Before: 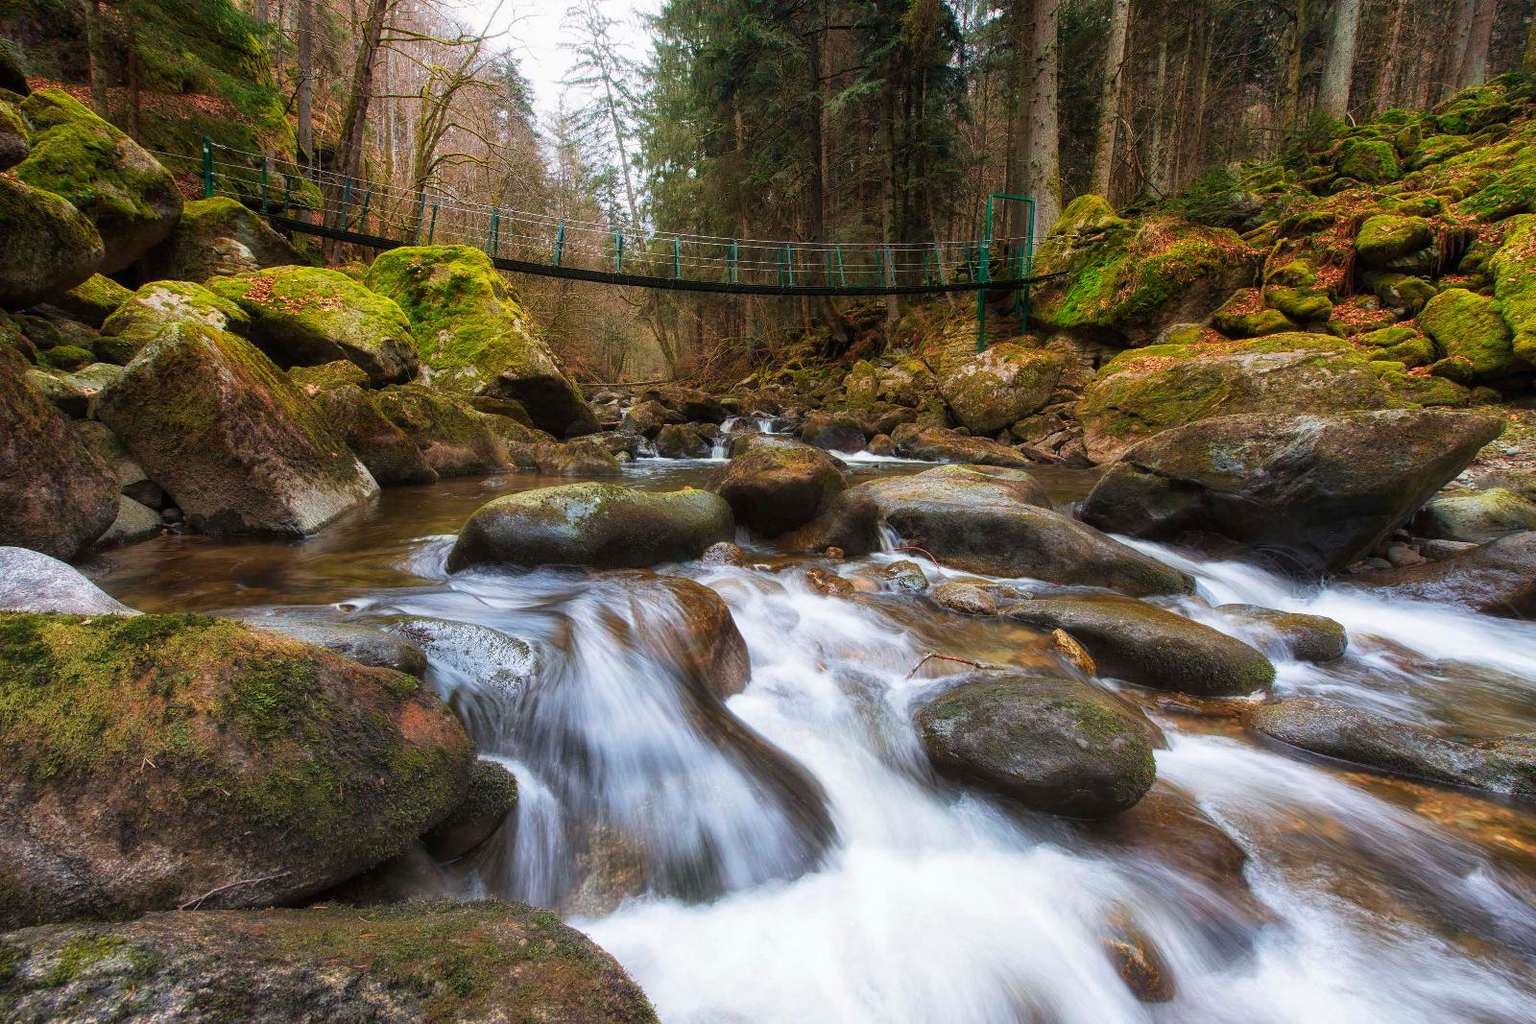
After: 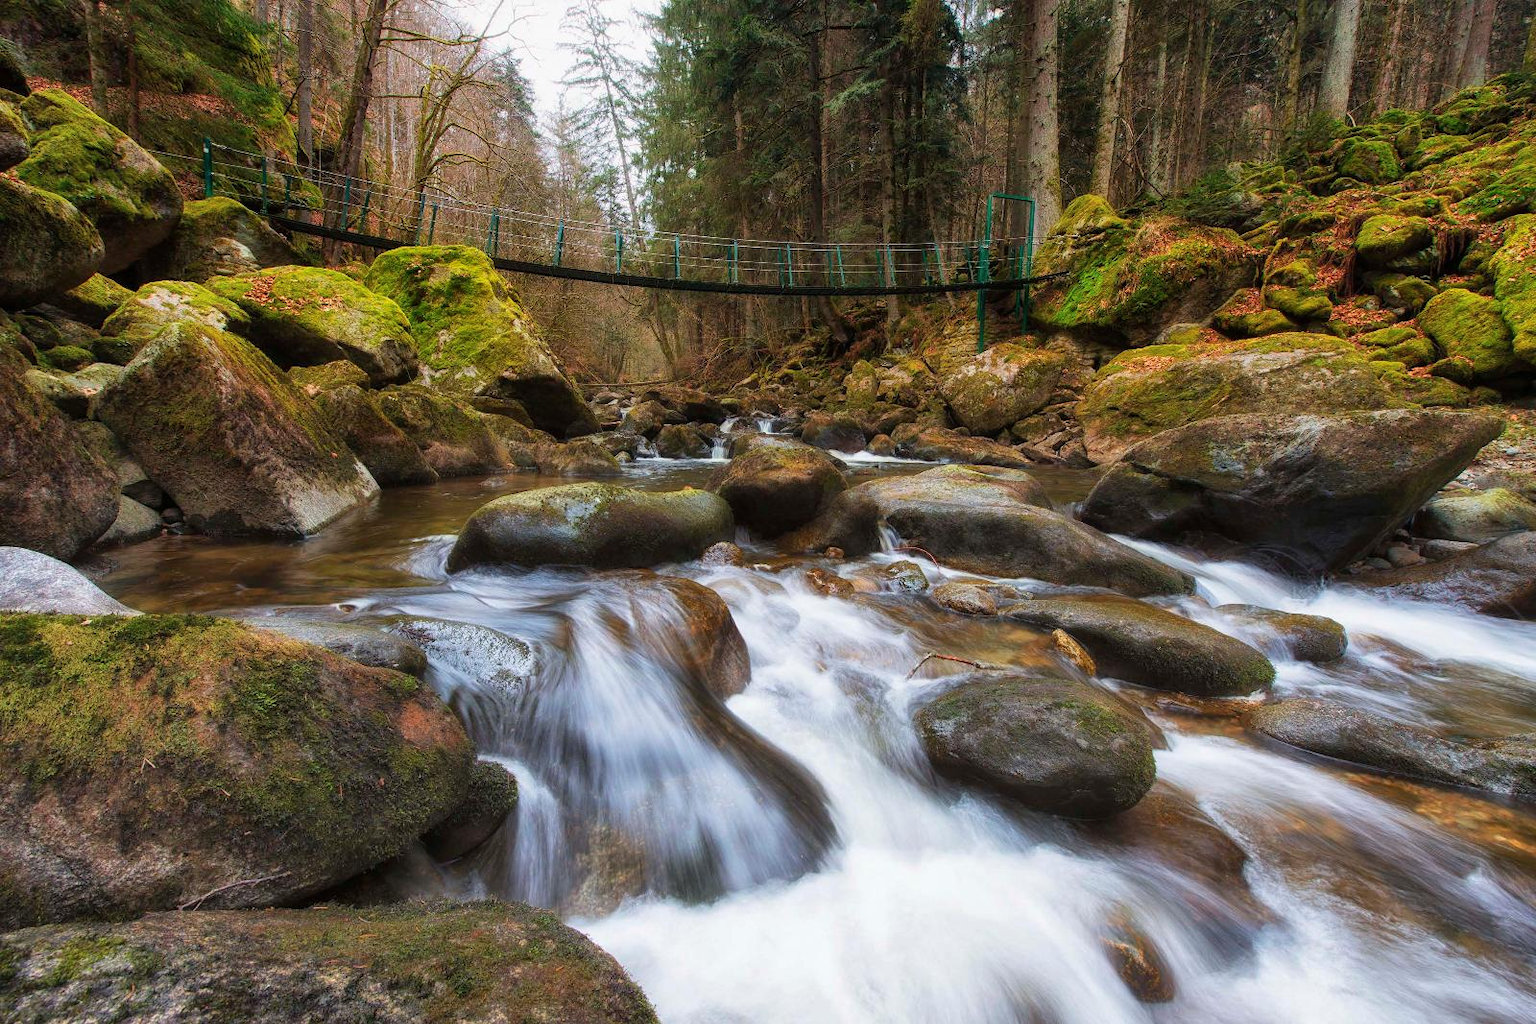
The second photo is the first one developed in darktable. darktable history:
shadows and highlights: shadows 37.27, highlights -28.18, soften with gaussian
exposure: exposure -0.041 EV, compensate highlight preservation false
